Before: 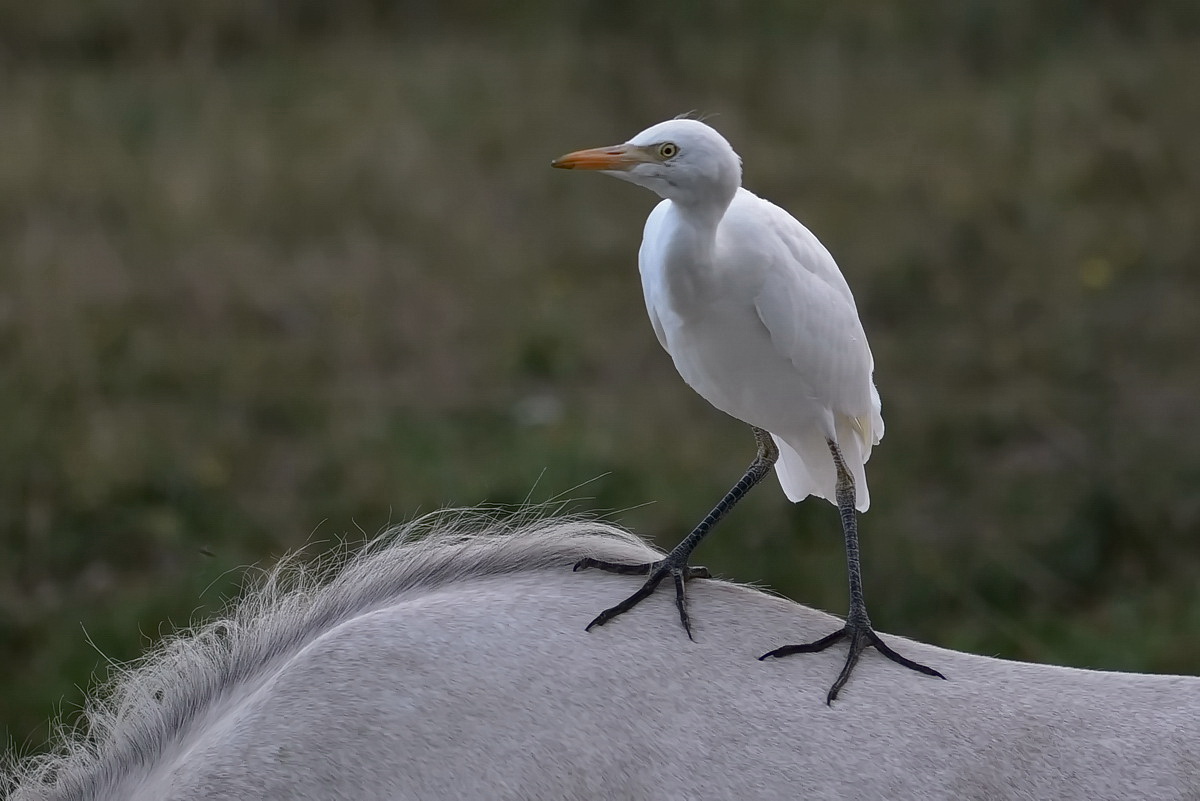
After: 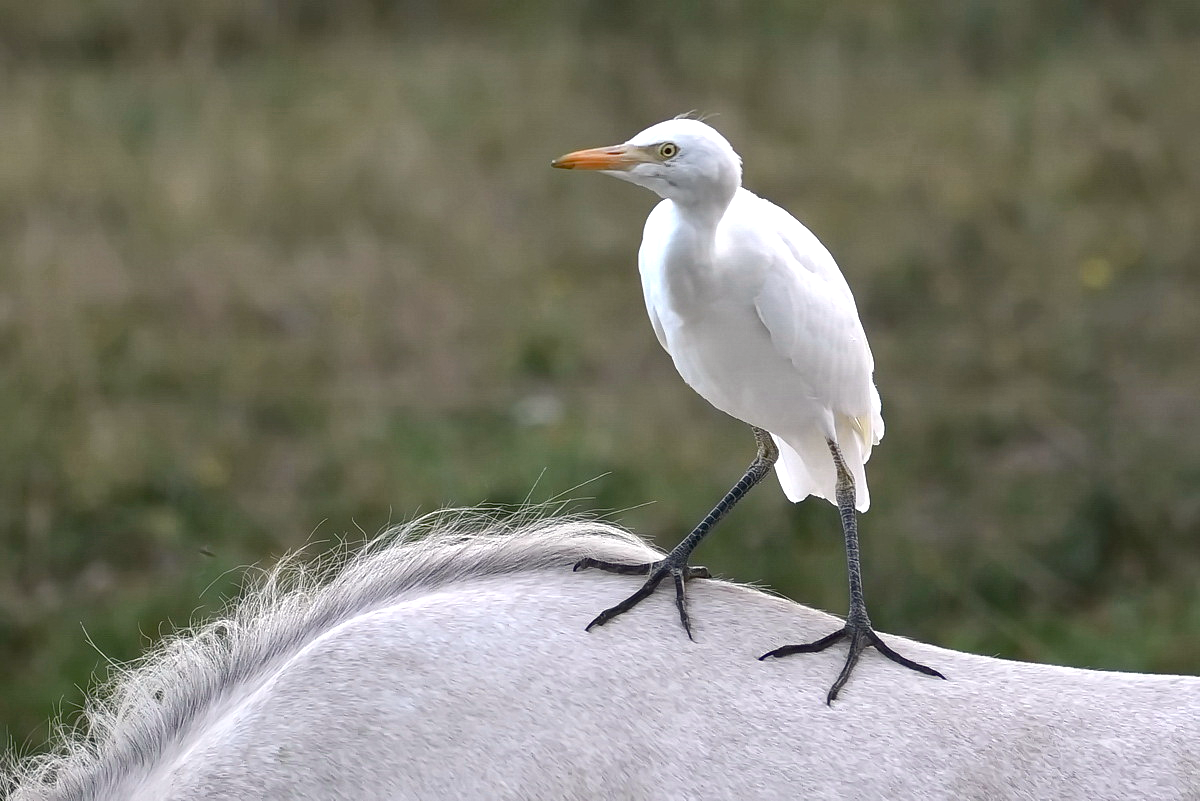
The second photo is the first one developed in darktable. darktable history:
exposure: black level correction 0, exposure 1.199 EV, compensate exposure bias true, compensate highlight preservation false
color correction: highlights b* 2.95
